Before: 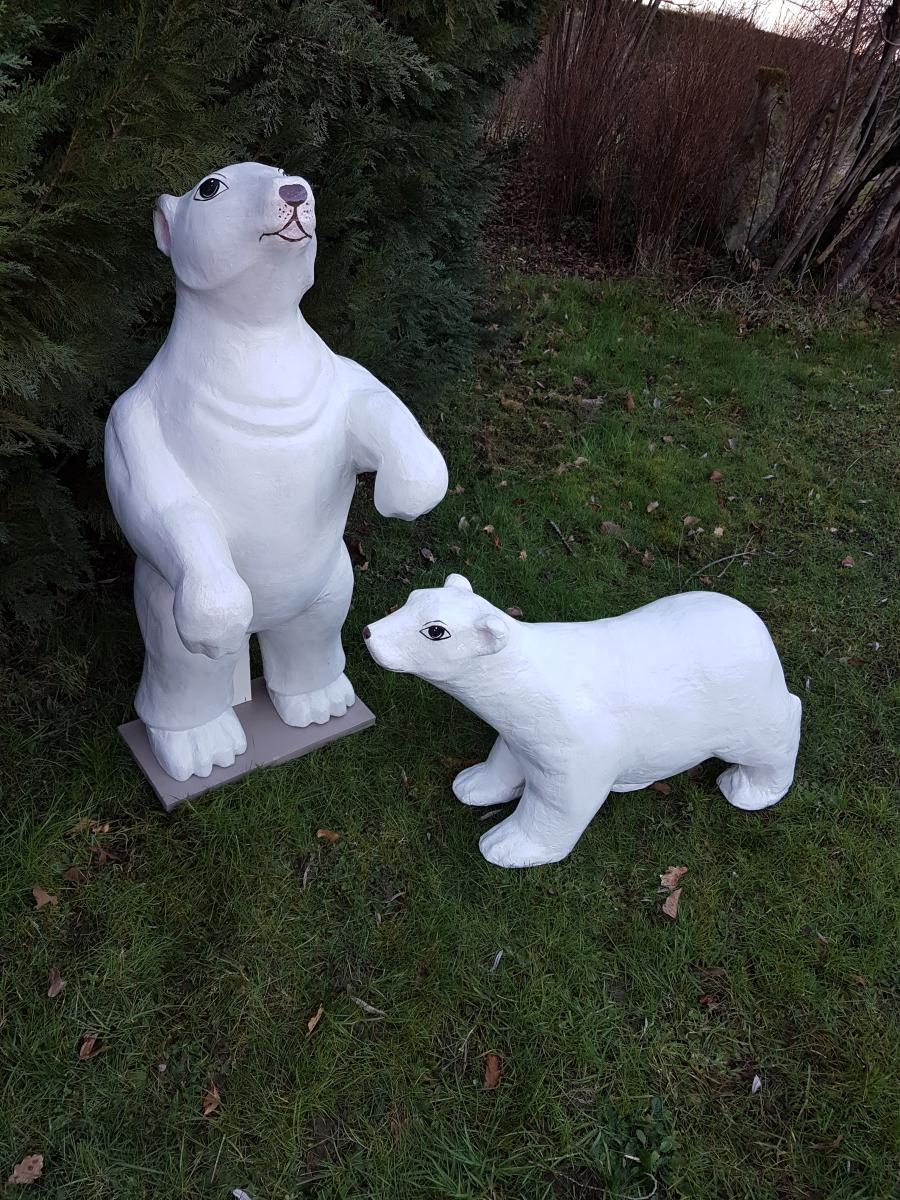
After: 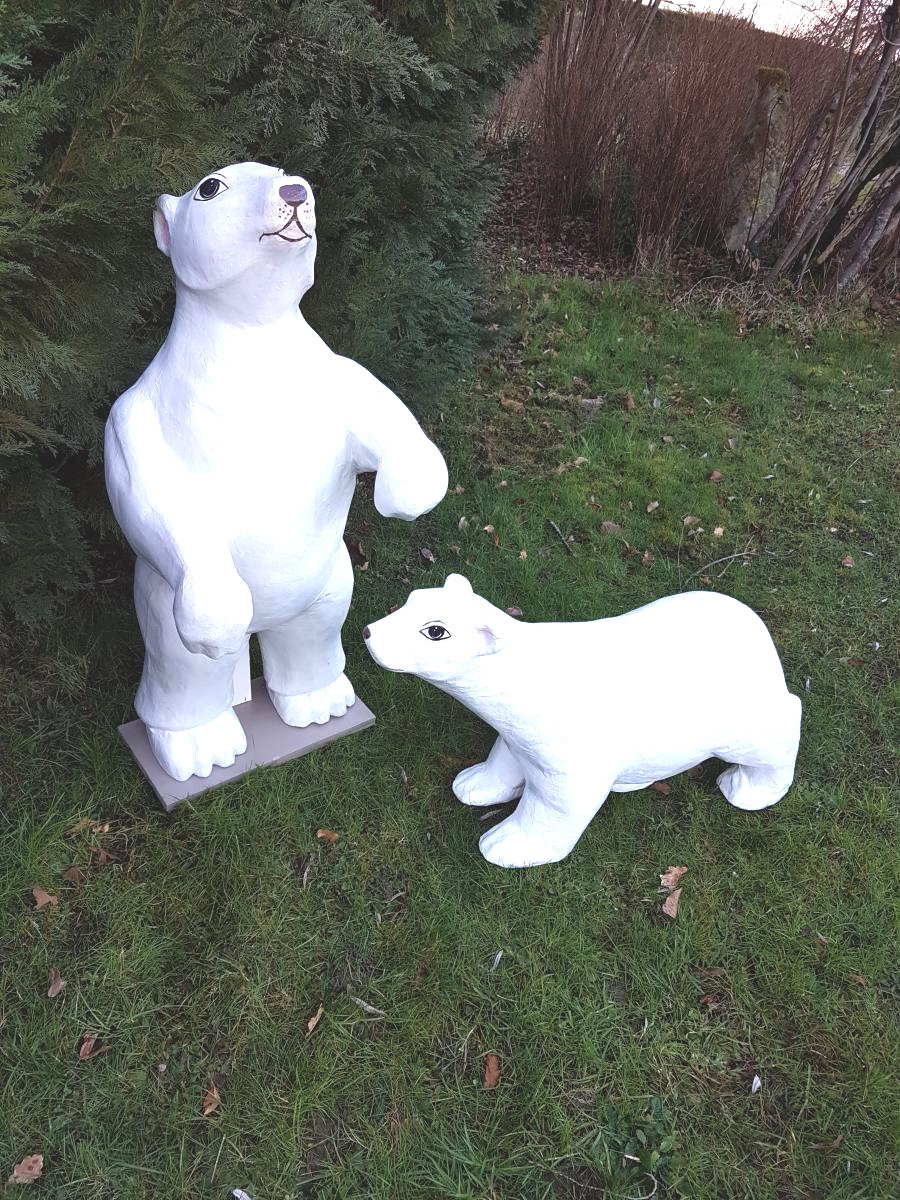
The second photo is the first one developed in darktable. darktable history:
exposure: black level correction -0.005, exposure 1 EV, compensate highlight preservation false
shadows and highlights: shadows 43.06, highlights 6.94
